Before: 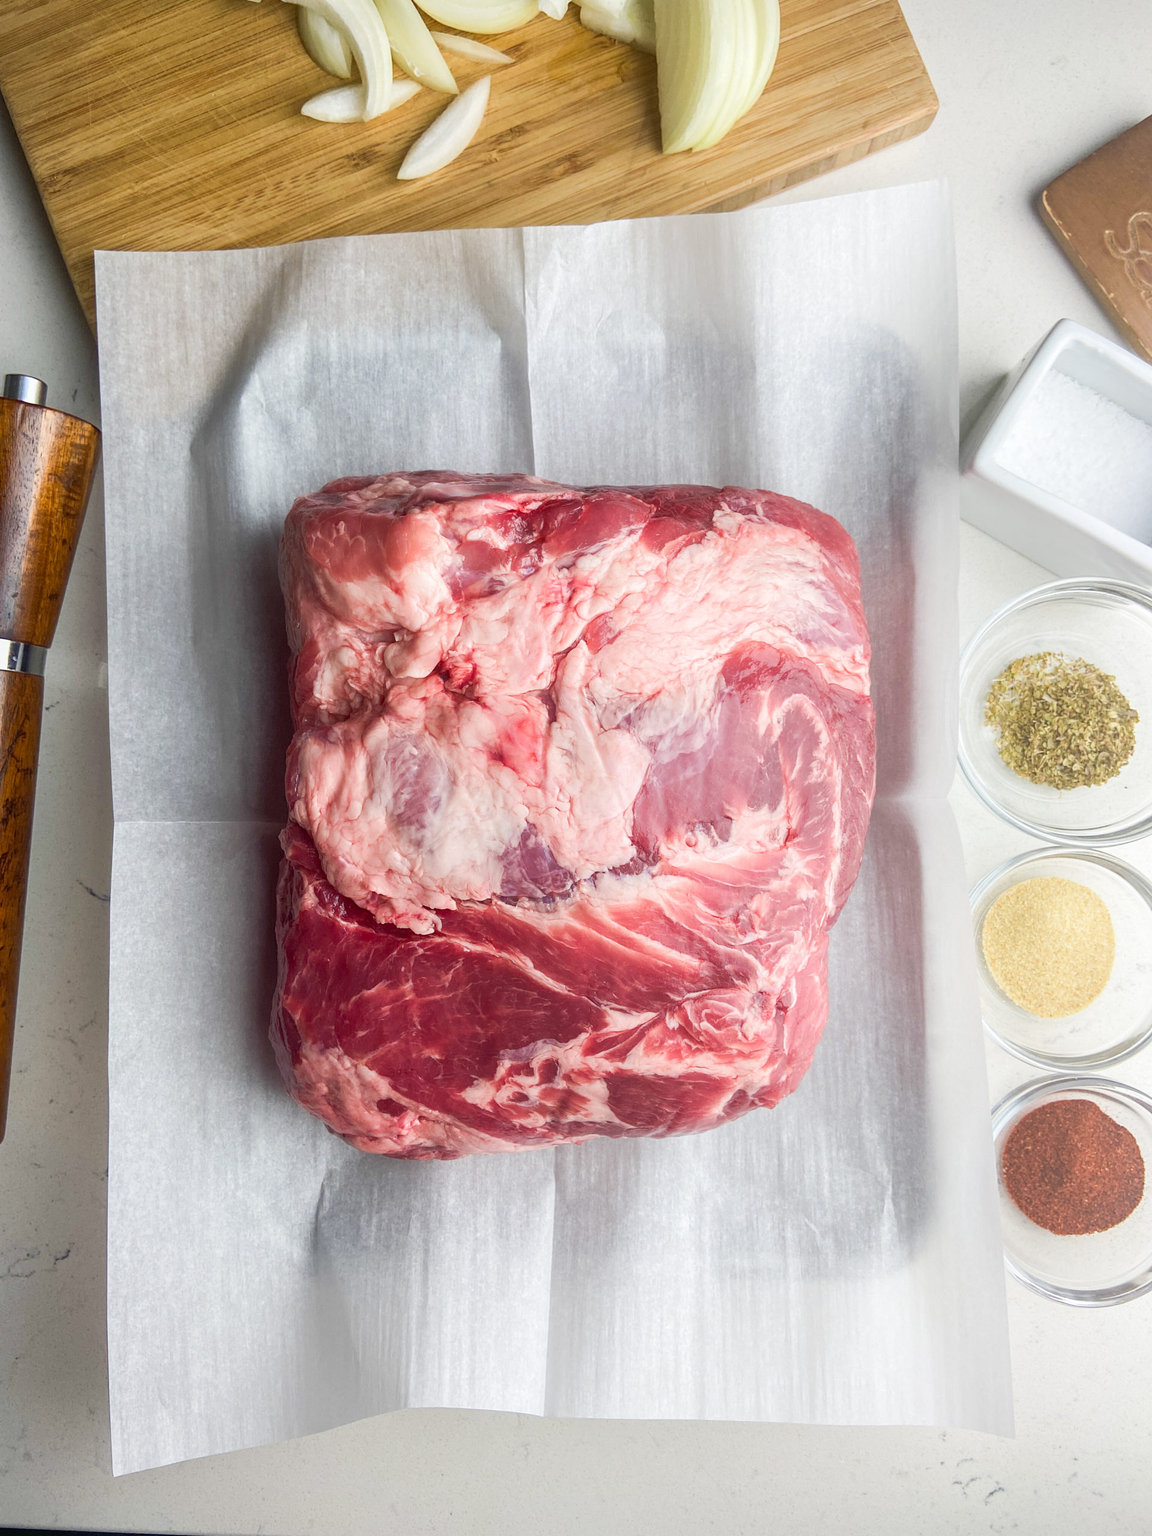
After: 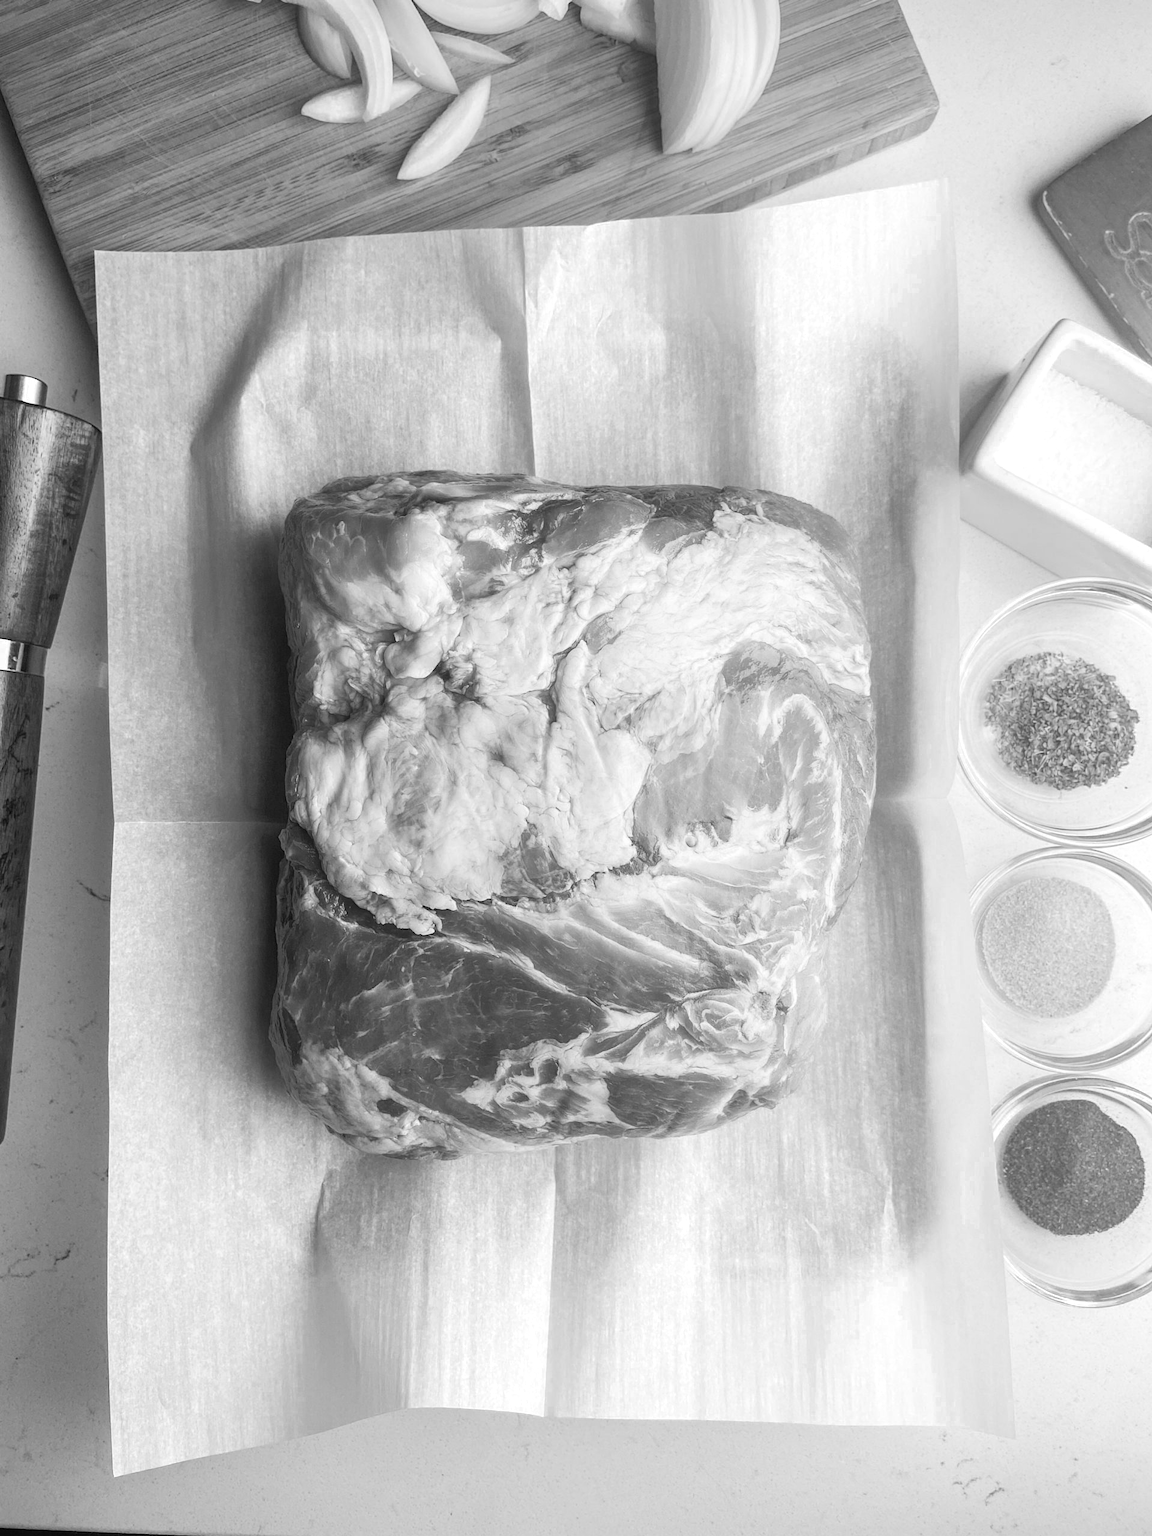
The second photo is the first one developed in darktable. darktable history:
color correction: highlights a* 3.03, highlights b* -0.976, shadows a* -0.119, shadows b* 2.34, saturation 0.981
color zones: curves: ch0 [(0, 0.613) (0.01, 0.613) (0.245, 0.448) (0.498, 0.529) (0.642, 0.665) (0.879, 0.777) (0.99, 0.613)]; ch1 [(0, 0) (0.143, 0) (0.286, 0) (0.429, 0) (0.571, 0) (0.714, 0) (0.857, 0)]
